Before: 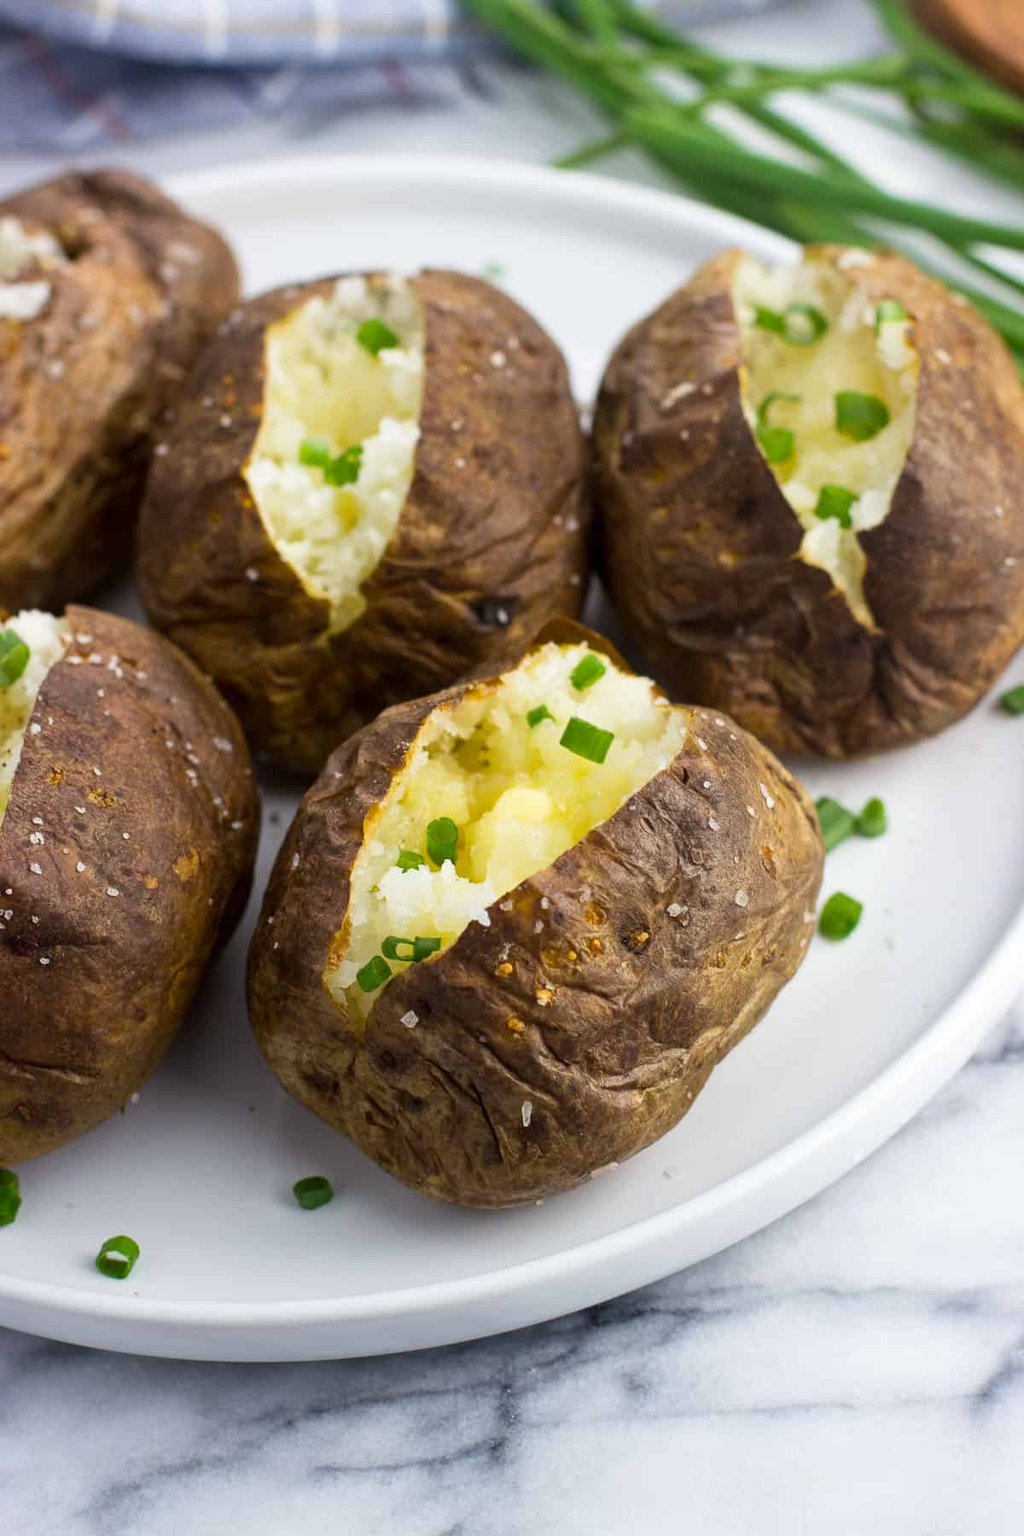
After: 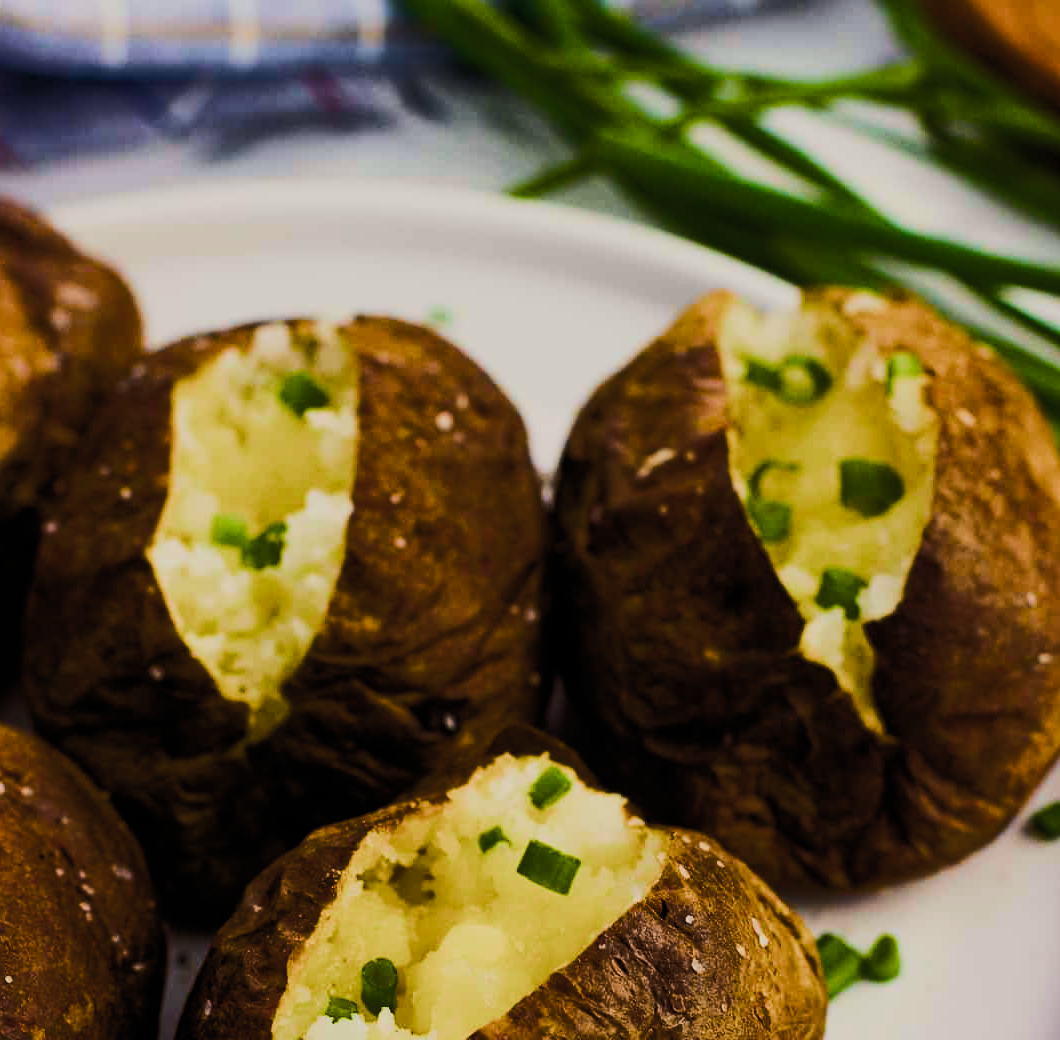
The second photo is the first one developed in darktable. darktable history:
crop and rotate: left 11.665%, bottom 42.186%
filmic rgb: black relative exposure -7.65 EV, white relative exposure 4.56 EV, hardness 3.61, color science v4 (2020)
color balance rgb: power › chroma 1.073%, power › hue 26.28°, highlights gain › chroma 3.036%, highlights gain › hue 76.03°, linear chroma grading › global chroma 24.953%, perceptual saturation grading › global saturation 36.771%, perceptual brilliance grading › highlights 2.051%, perceptual brilliance grading › mid-tones -49.475%, perceptual brilliance grading › shadows -50.087%, global vibrance 45.108%
haze removal: compatibility mode true, adaptive false
